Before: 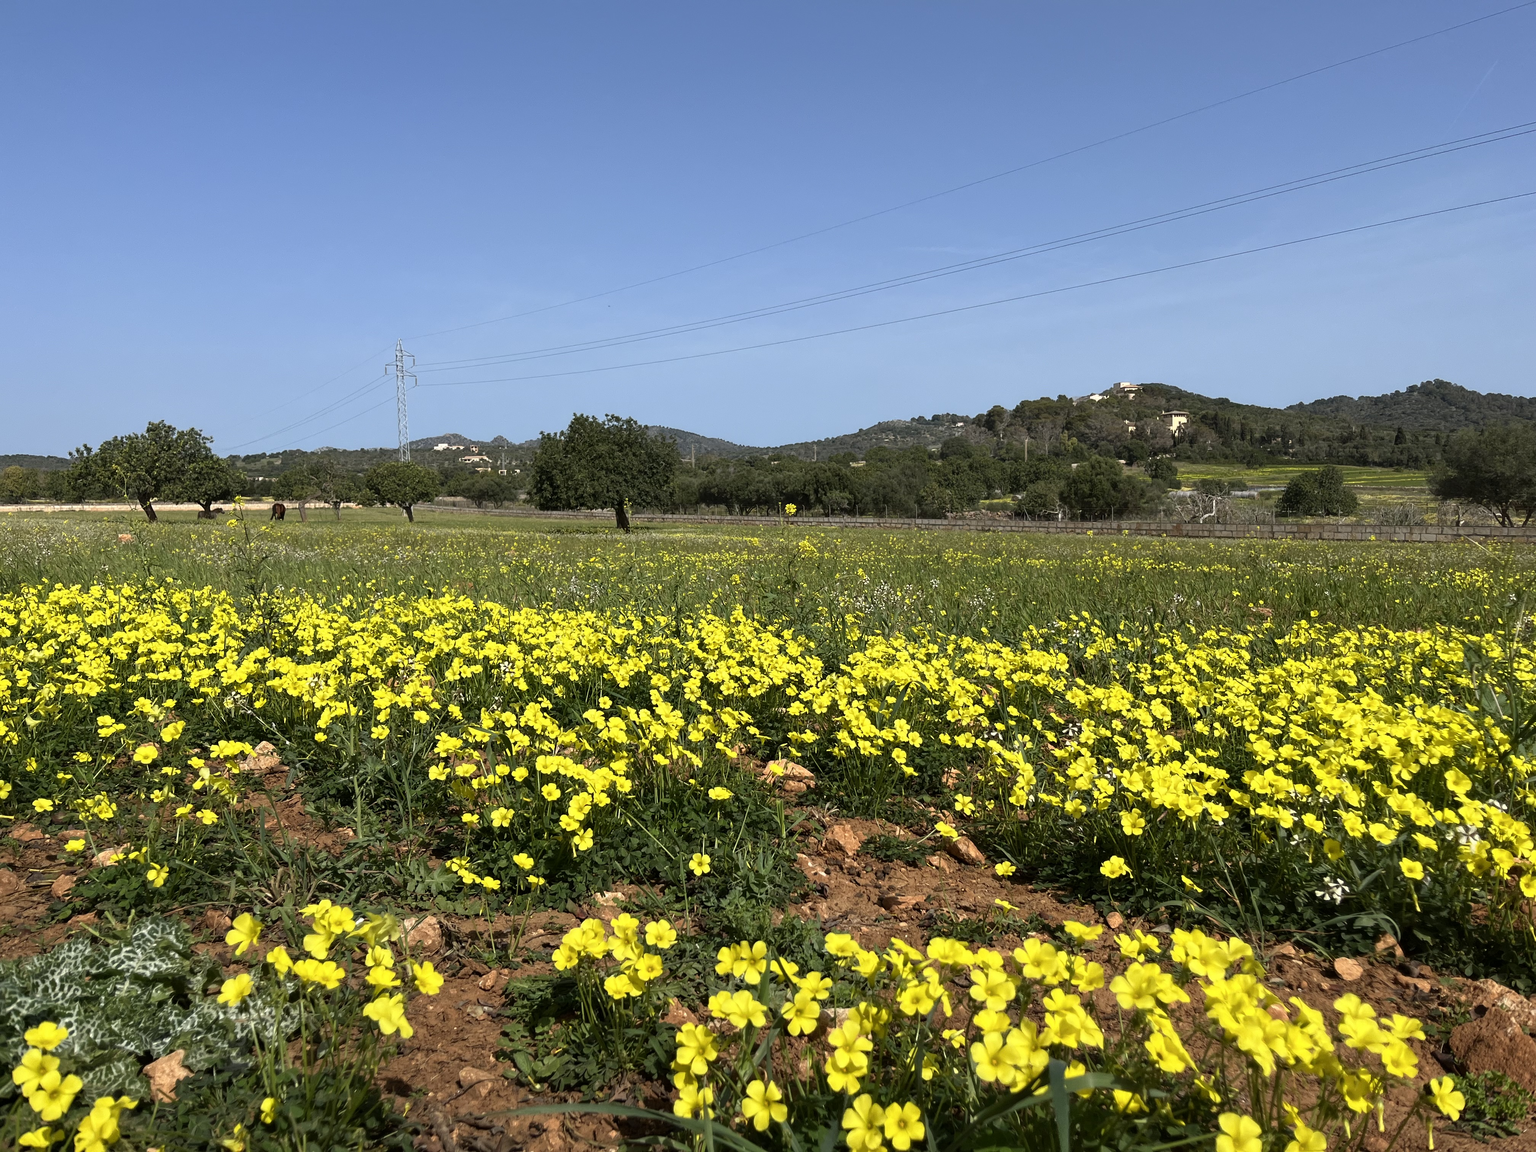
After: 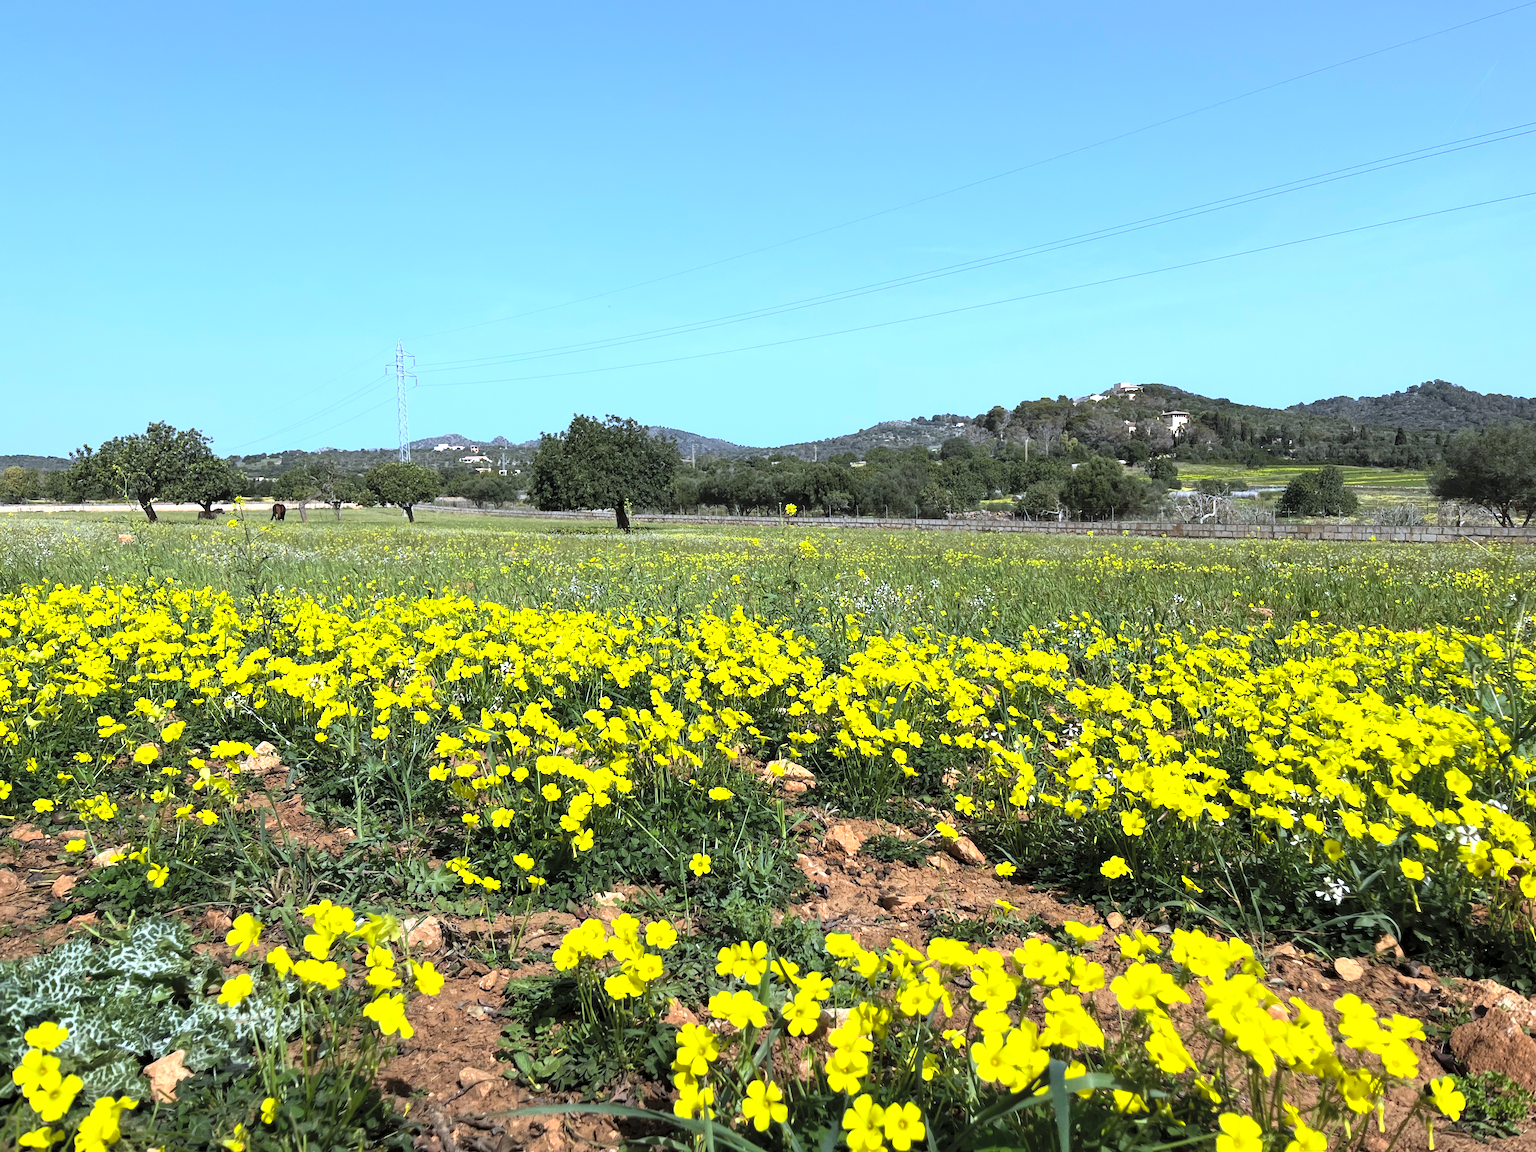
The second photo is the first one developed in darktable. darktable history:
contrast brightness saturation: contrast 0.1, brightness 0.3, saturation 0.14
white balance: red 0.948, green 1.02, blue 1.176
tone equalizer: -8 EV -0.75 EV, -7 EV -0.7 EV, -6 EV -0.6 EV, -5 EV -0.4 EV, -3 EV 0.4 EV, -2 EV 0.6 EV, -1 EV 0.7 EV, +0 EV 0.75 EV, edges refinement/feathering 500, mask exposure compensation -1.57 EV, preserve details no
exposure: black level correction 0.002, compensate highlight preservation false
